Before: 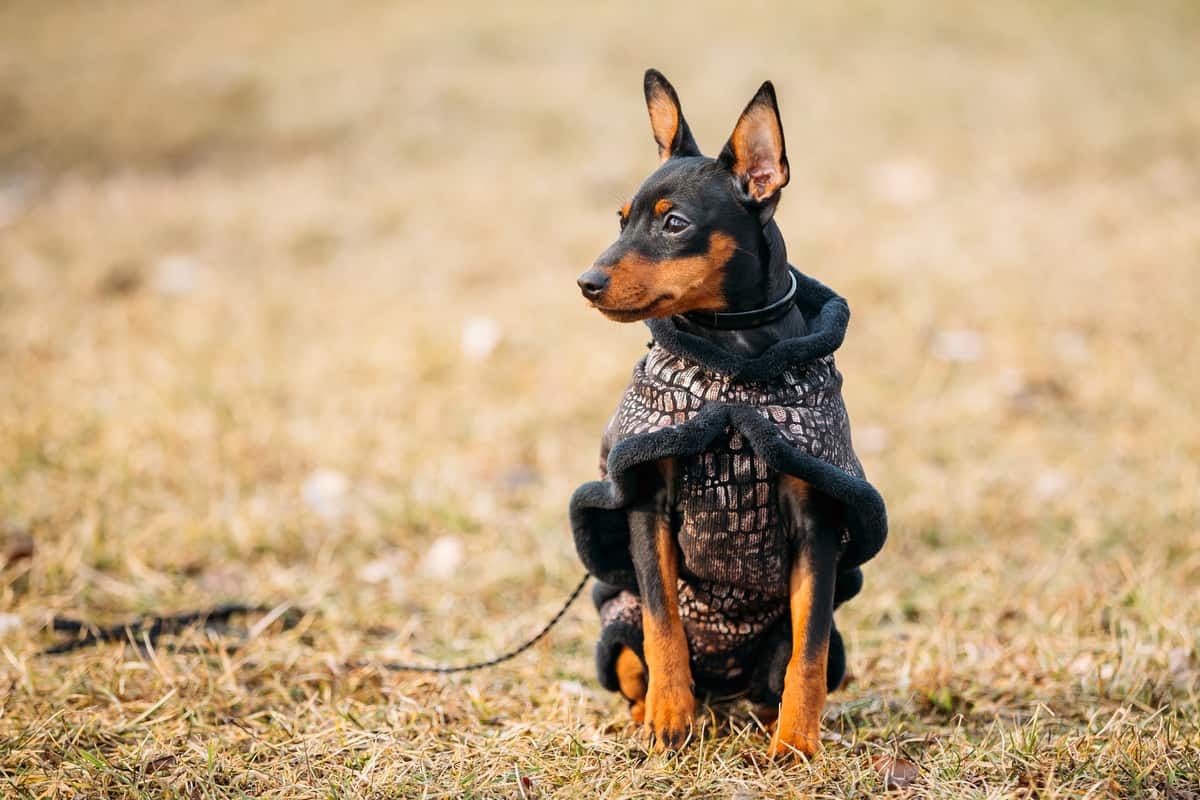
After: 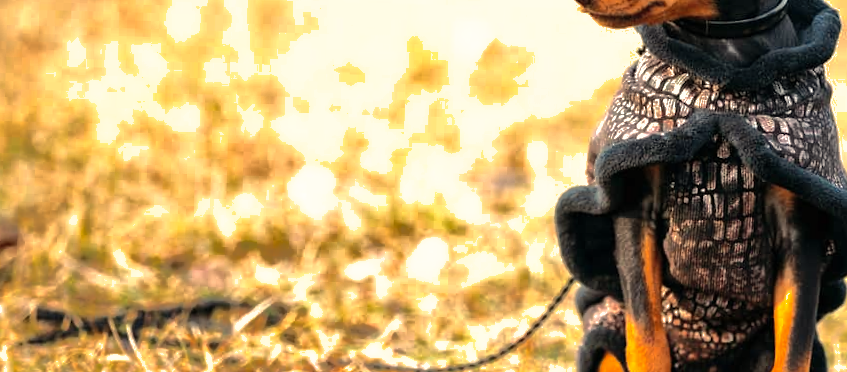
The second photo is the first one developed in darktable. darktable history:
rotate and perspective: rotation 1.57°, crop left 0.018, crop right 0.982, crop top 0.039, crop bottom 0.961
crop: top 36.498%, right 27.964%, bottom 14.995%
white balance: red 1.045, blue 0.932
shadows and highlights: shadows 40, highlights -60
tone equalizer: -8 EV -0.75 EV, -7 EV -0.7 EV, -6 EV -0.6 EV, -5 EV -0.4 EV, -3 EV 0.4 EV, -2 EV 0.6 EV, -1 EV 0.7 EV, +0 EV 0.75 EV, edges refinement/feathering 500, mask exposure compensation -1.57 EV, preserve details no
